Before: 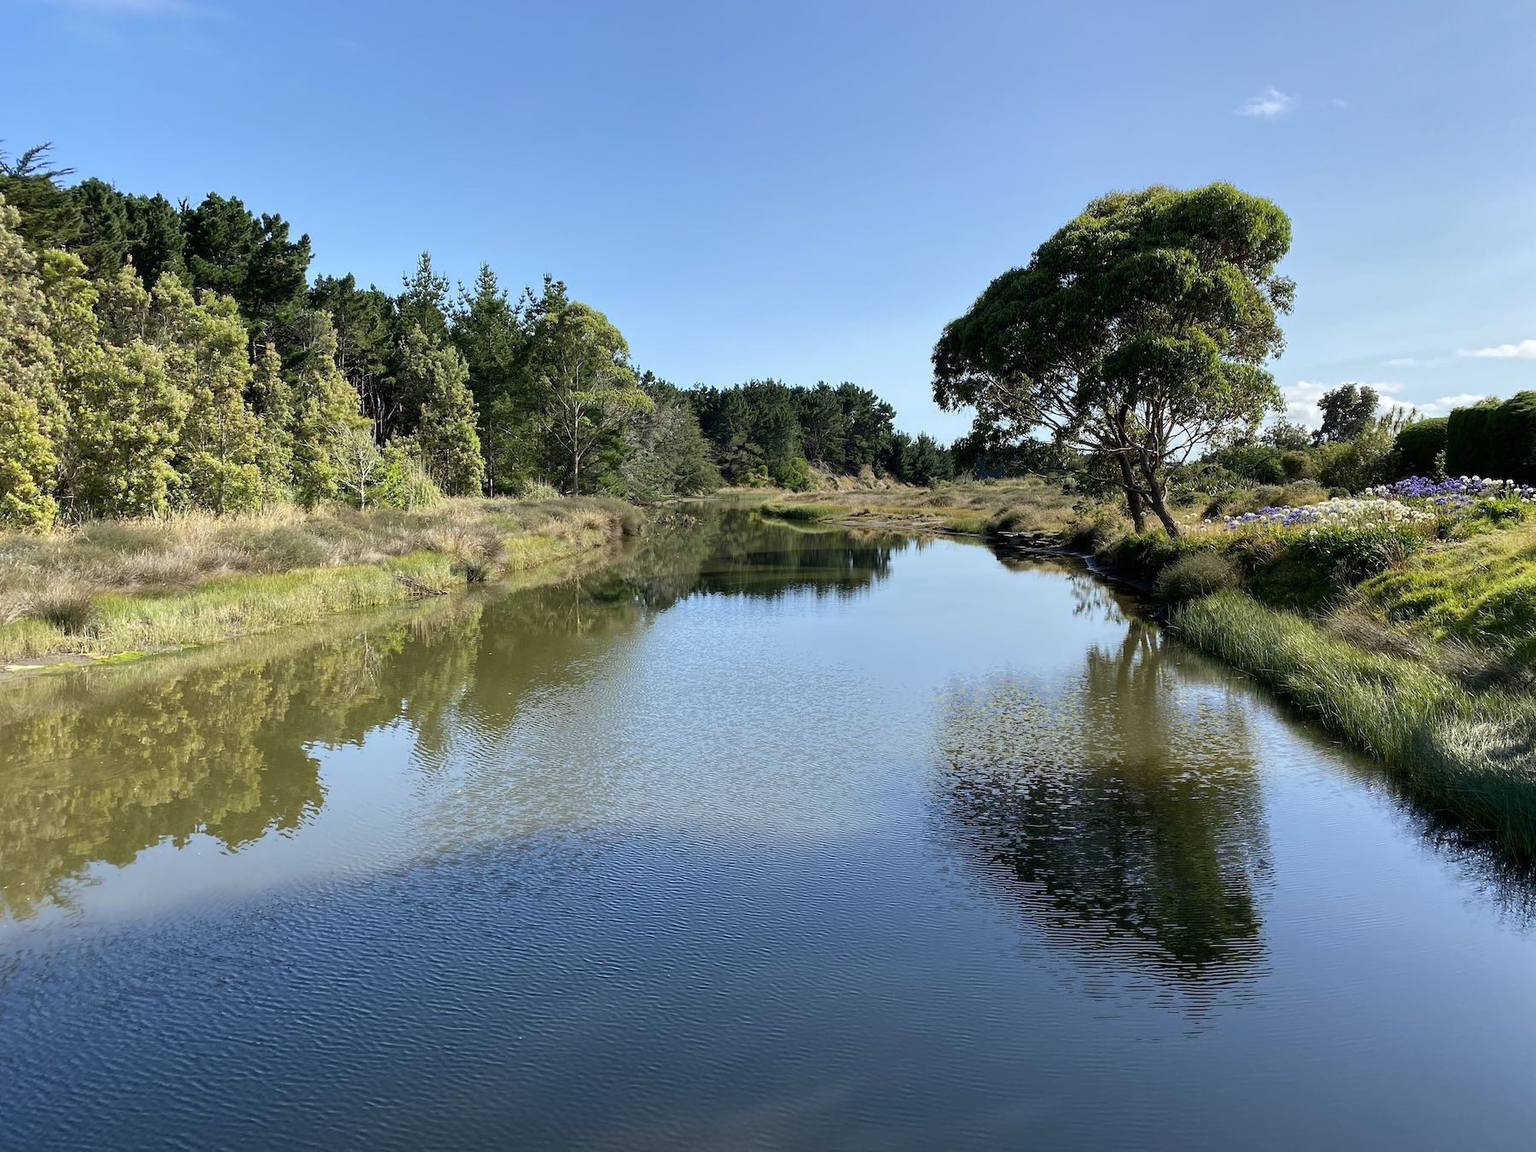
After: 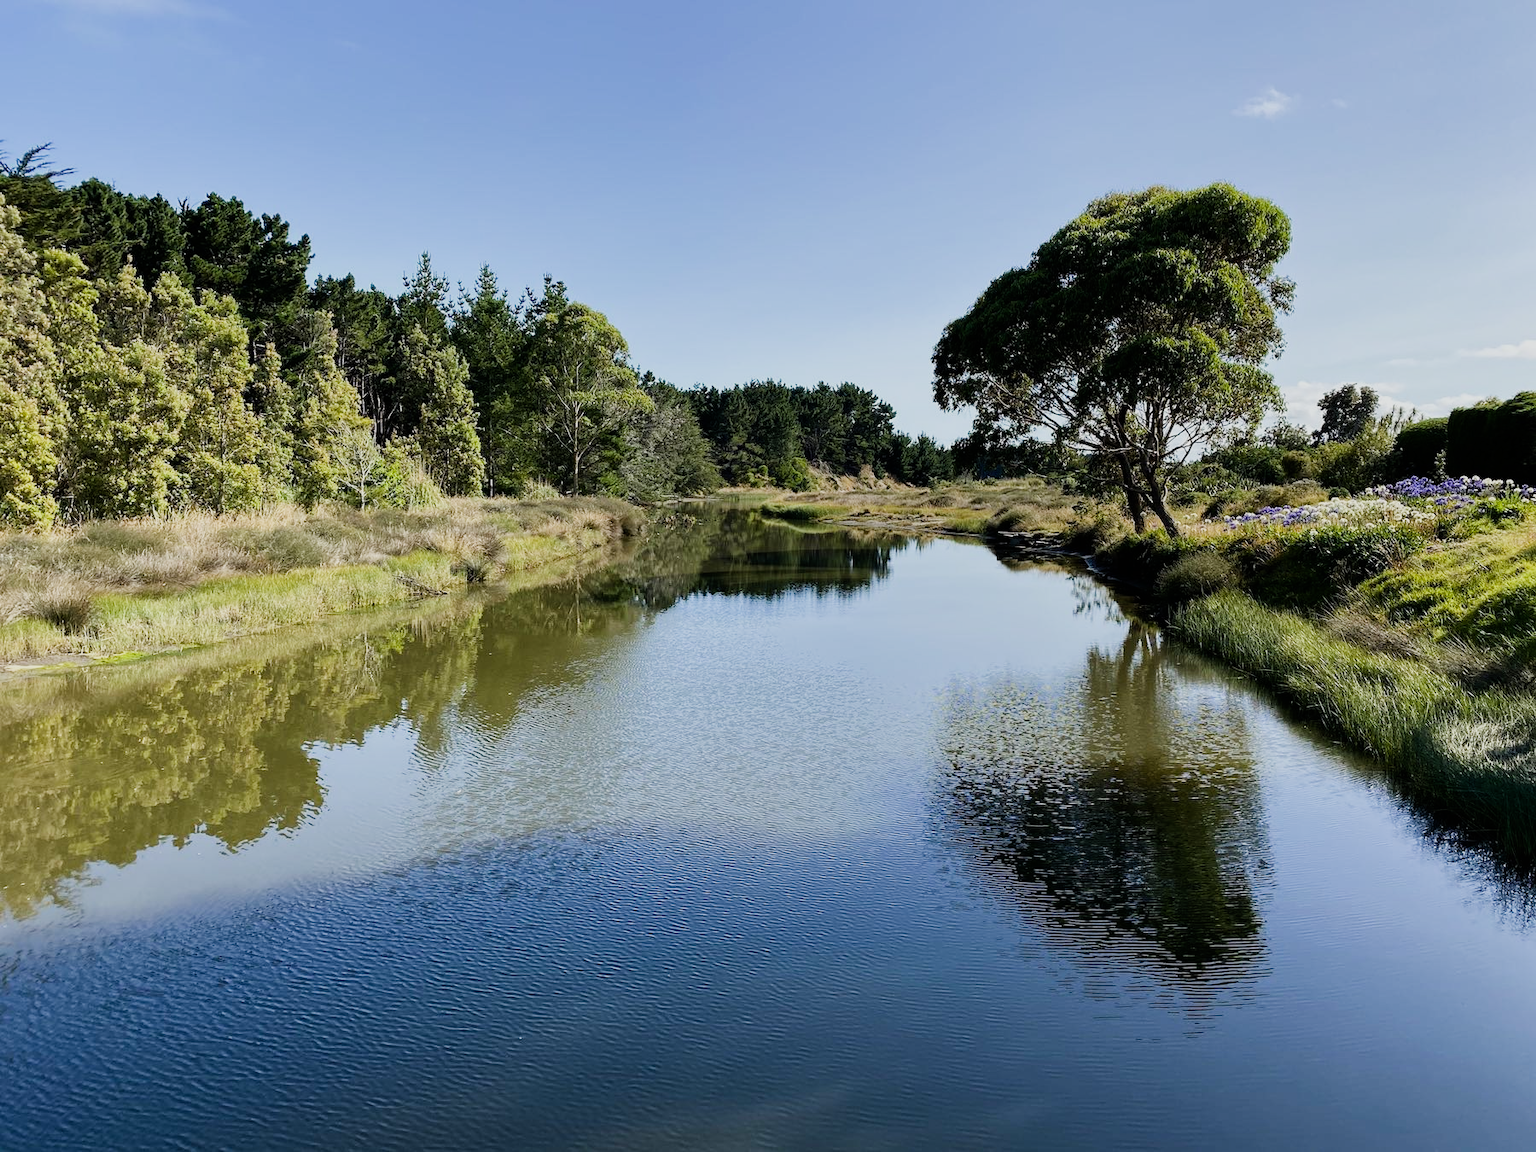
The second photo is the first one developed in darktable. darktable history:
sigmoid: on, module defaults
